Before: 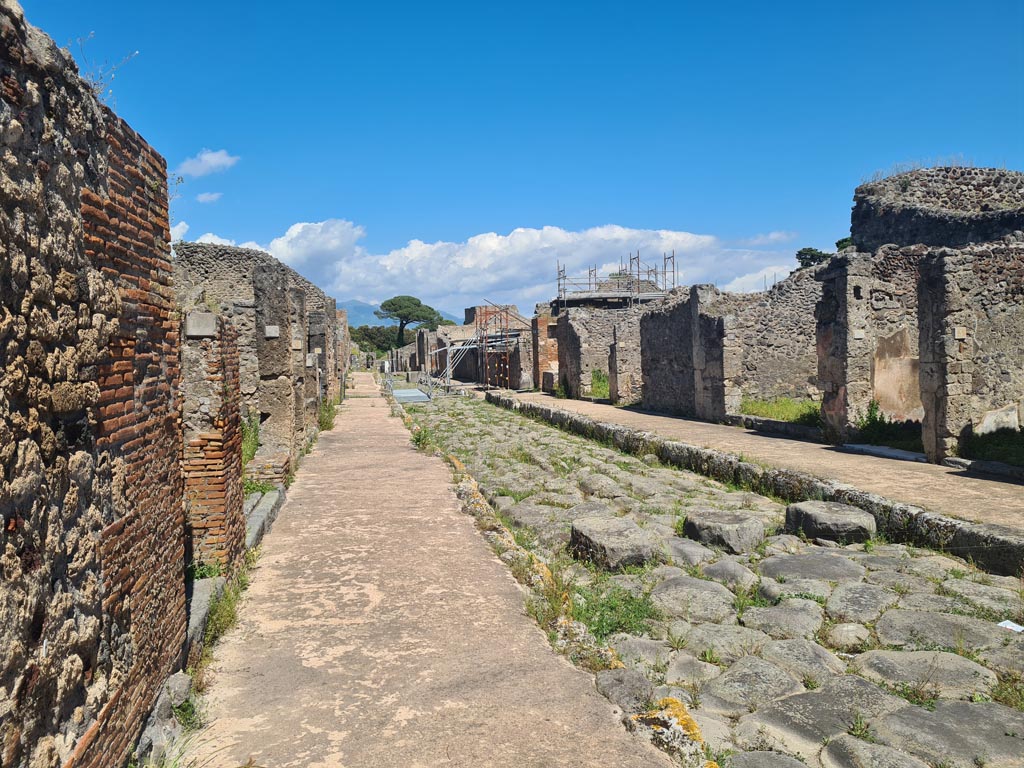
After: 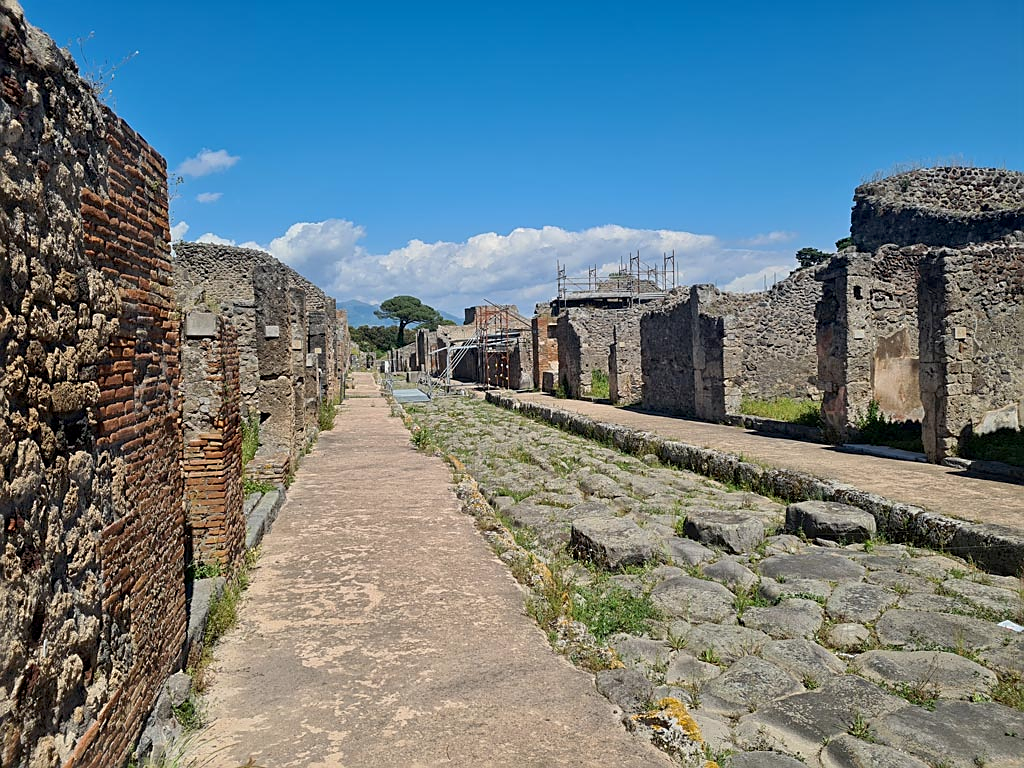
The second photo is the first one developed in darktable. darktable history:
sharpen: on, module defaults
exposure: black level correction 0.006, exposure -0.226 EV, compensate highlight preservation false
